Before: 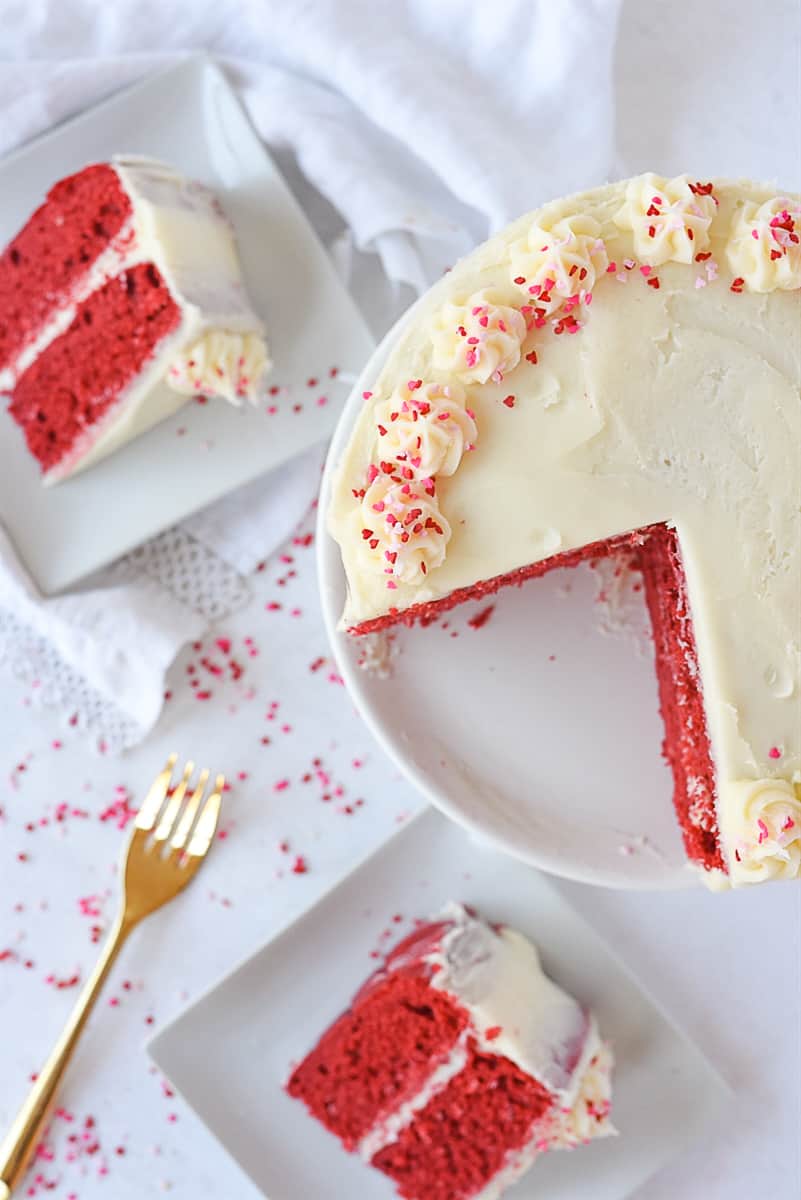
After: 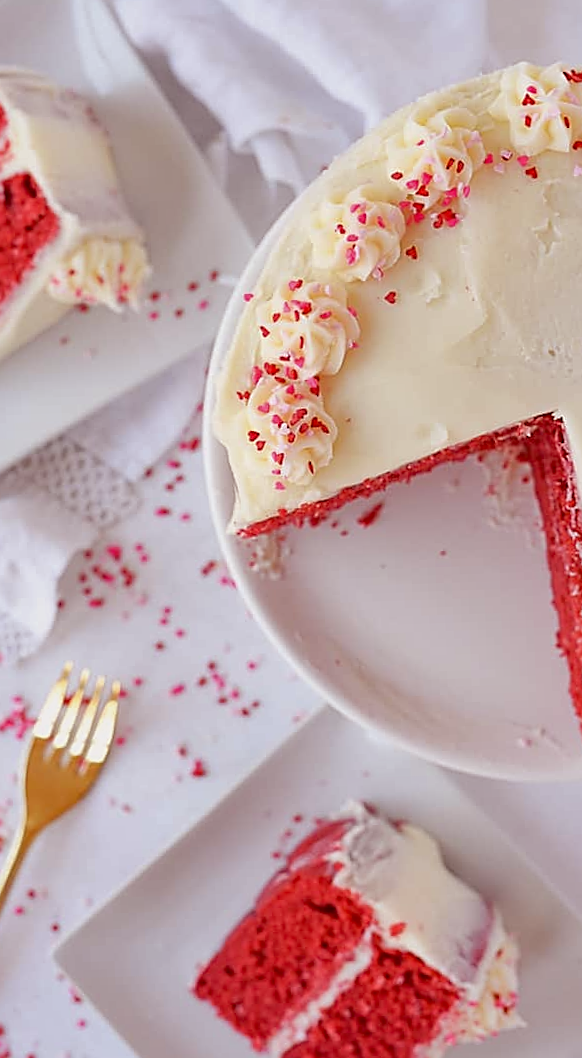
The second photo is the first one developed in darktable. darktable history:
rotate and perspective: rotation -2.12°, lens shift (vertical) 0.009, lens shift (horizontal) -0.008, automatic cropping original format, crop left 0.036, crop right 0.964, crop top 0.05, crop bottom 0.959
crop and rotate: left 13.15%, top 5.251%, right 12.609%
shadows and highlights: shadows 10, white point adjustment 1, highlights -40
exposure: black level correction 0.006, exposure -0.226 EV, compensate highlight preservation false
sharpen: on, module defaults
rgb levels: mode RGB, independent channels, levels [[0, 0.474, 1], [0, 0.5, 1], [0, 0.5, 1]]
